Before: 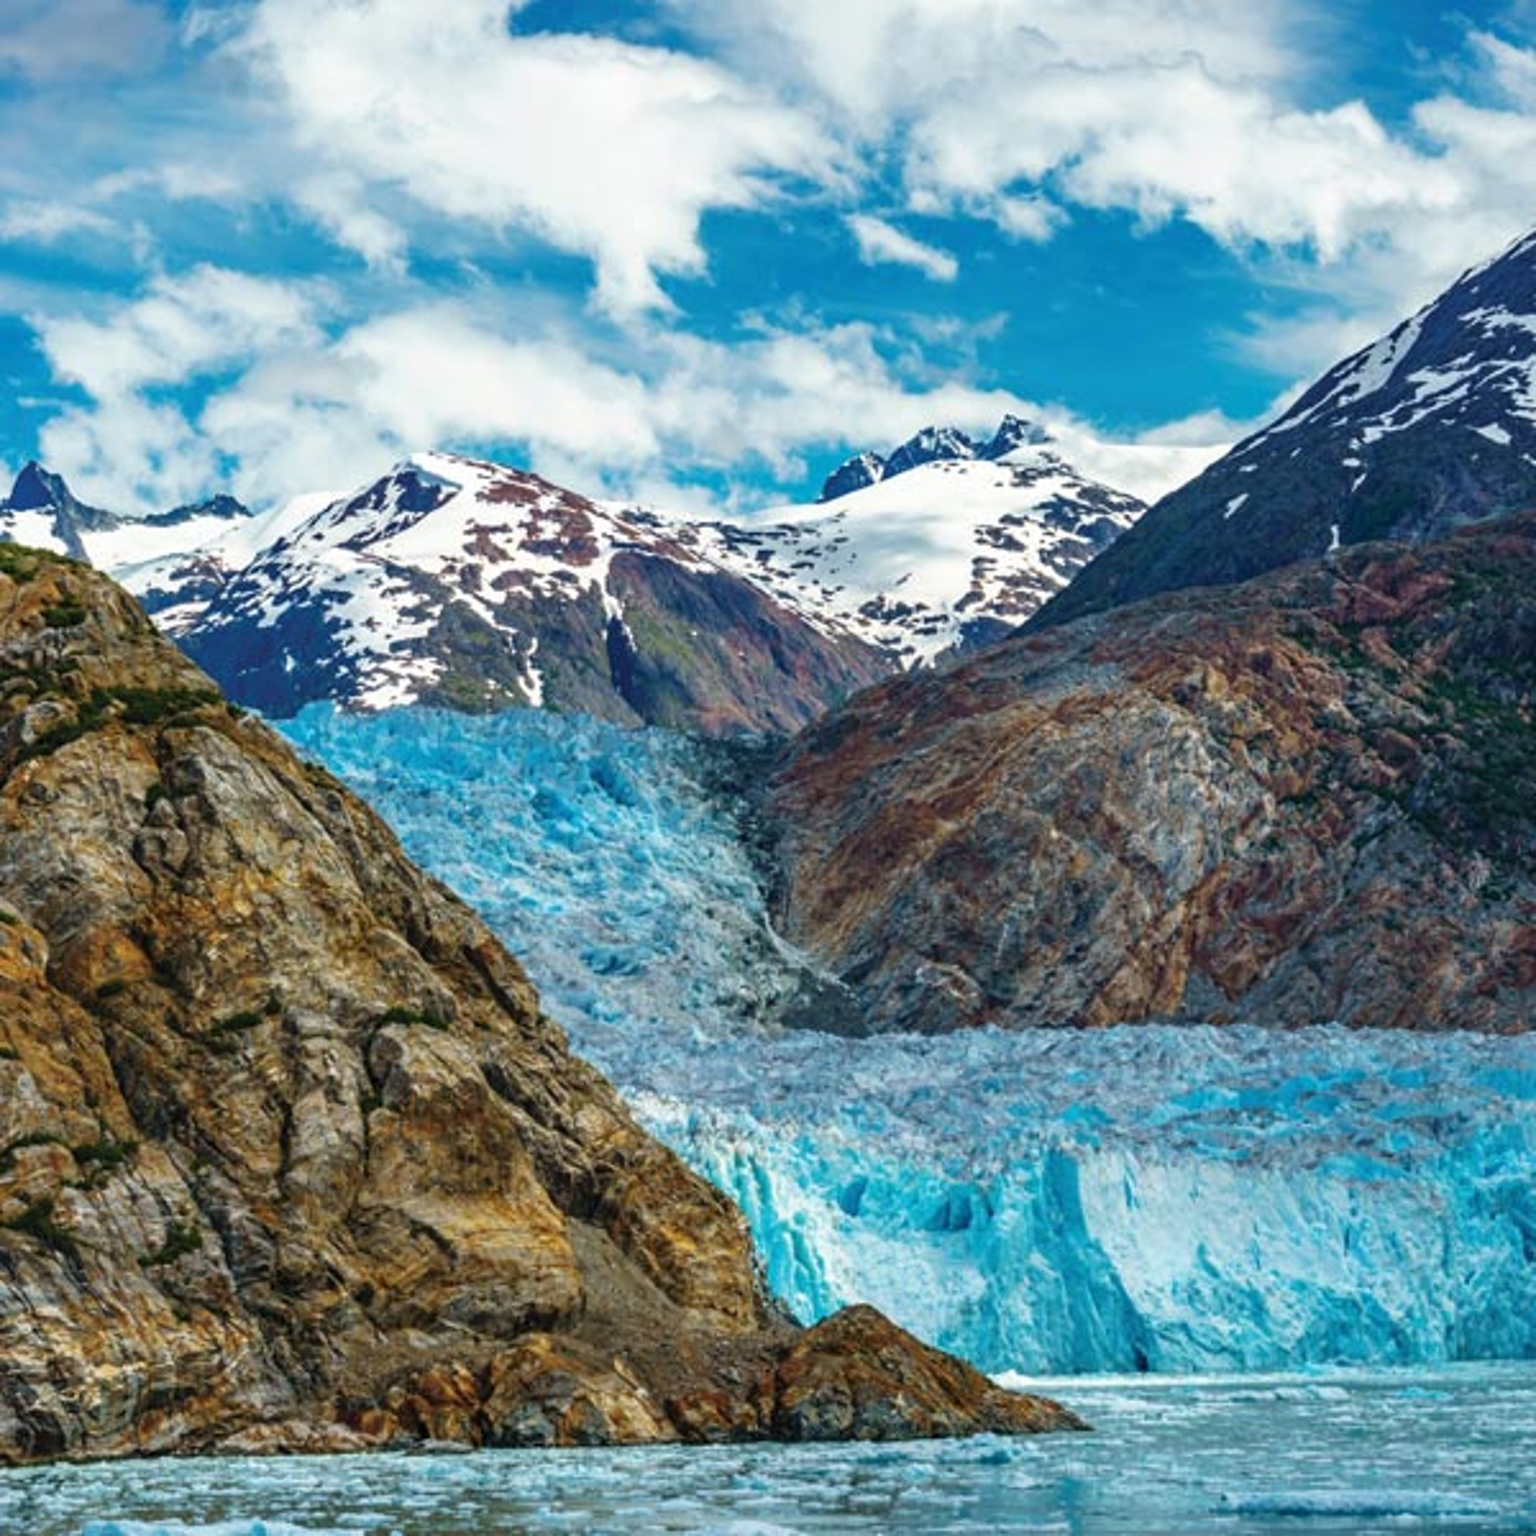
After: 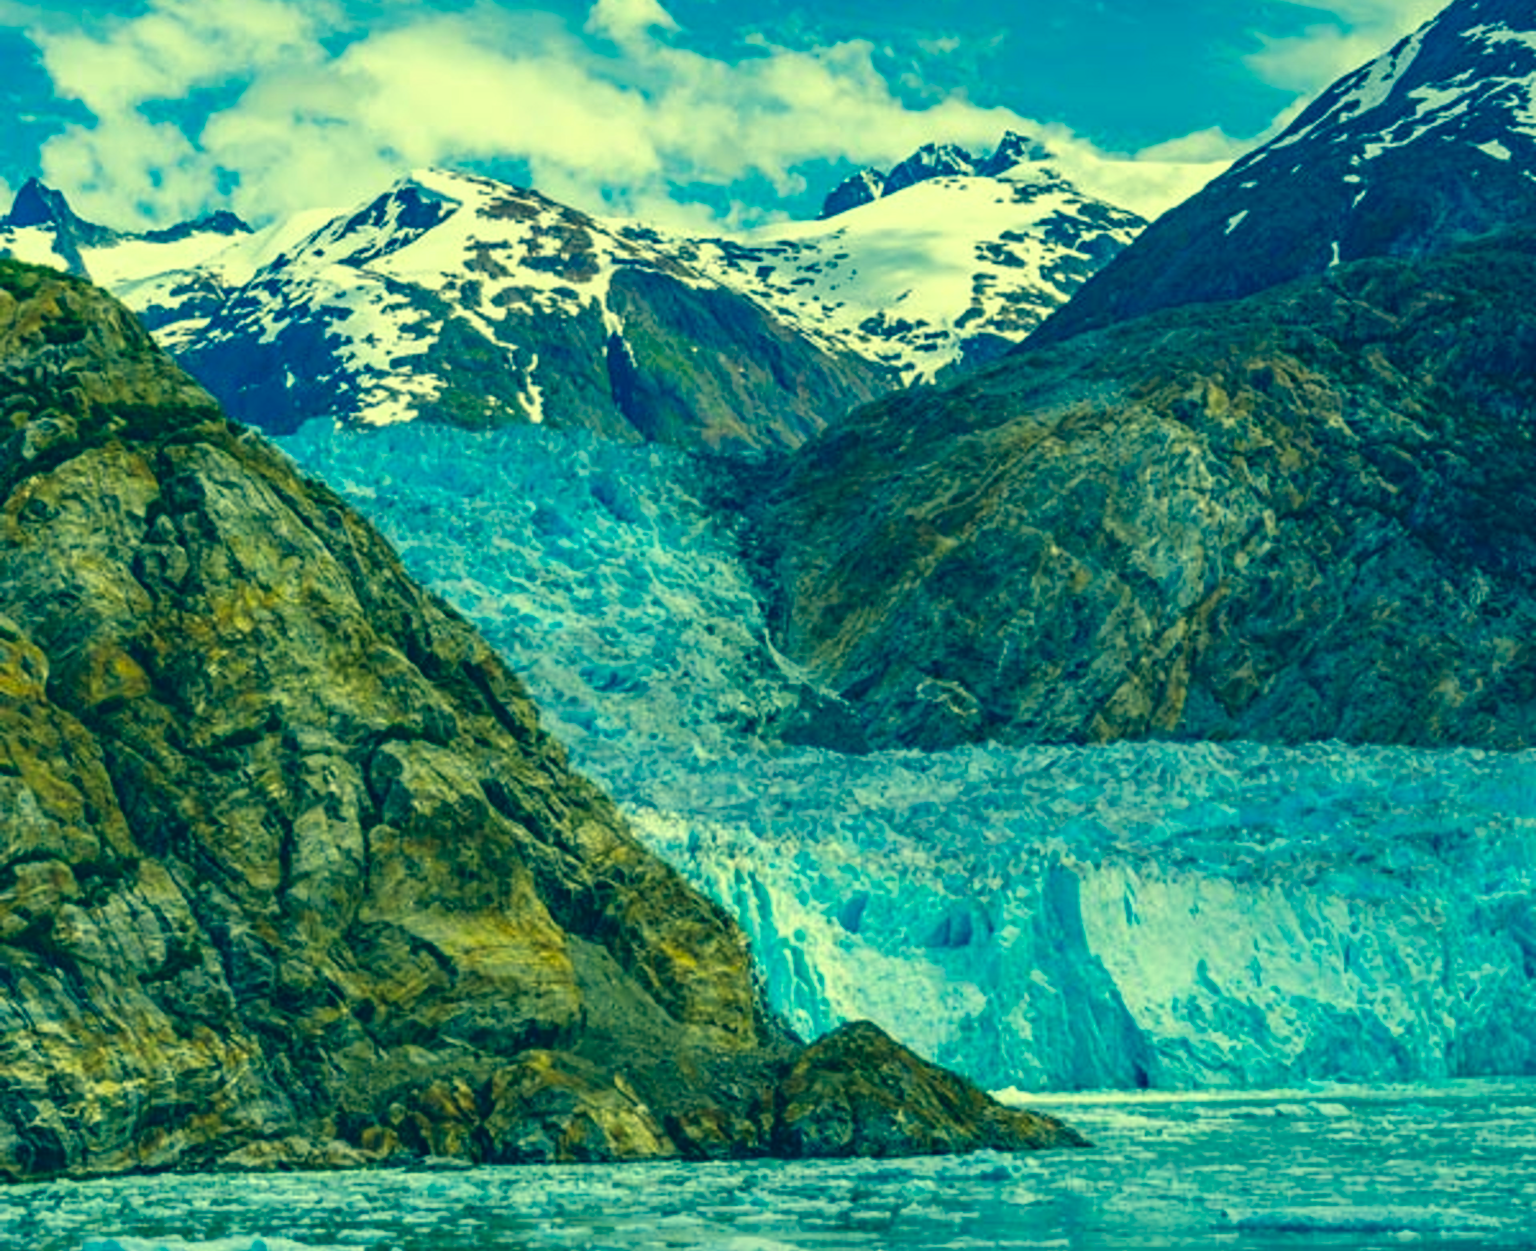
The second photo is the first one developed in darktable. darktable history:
crop and rotate: top 18.507%
color correction: highlights a* -15.58, highlights b* 40, shadows a* -40, shadows b* -26.18
